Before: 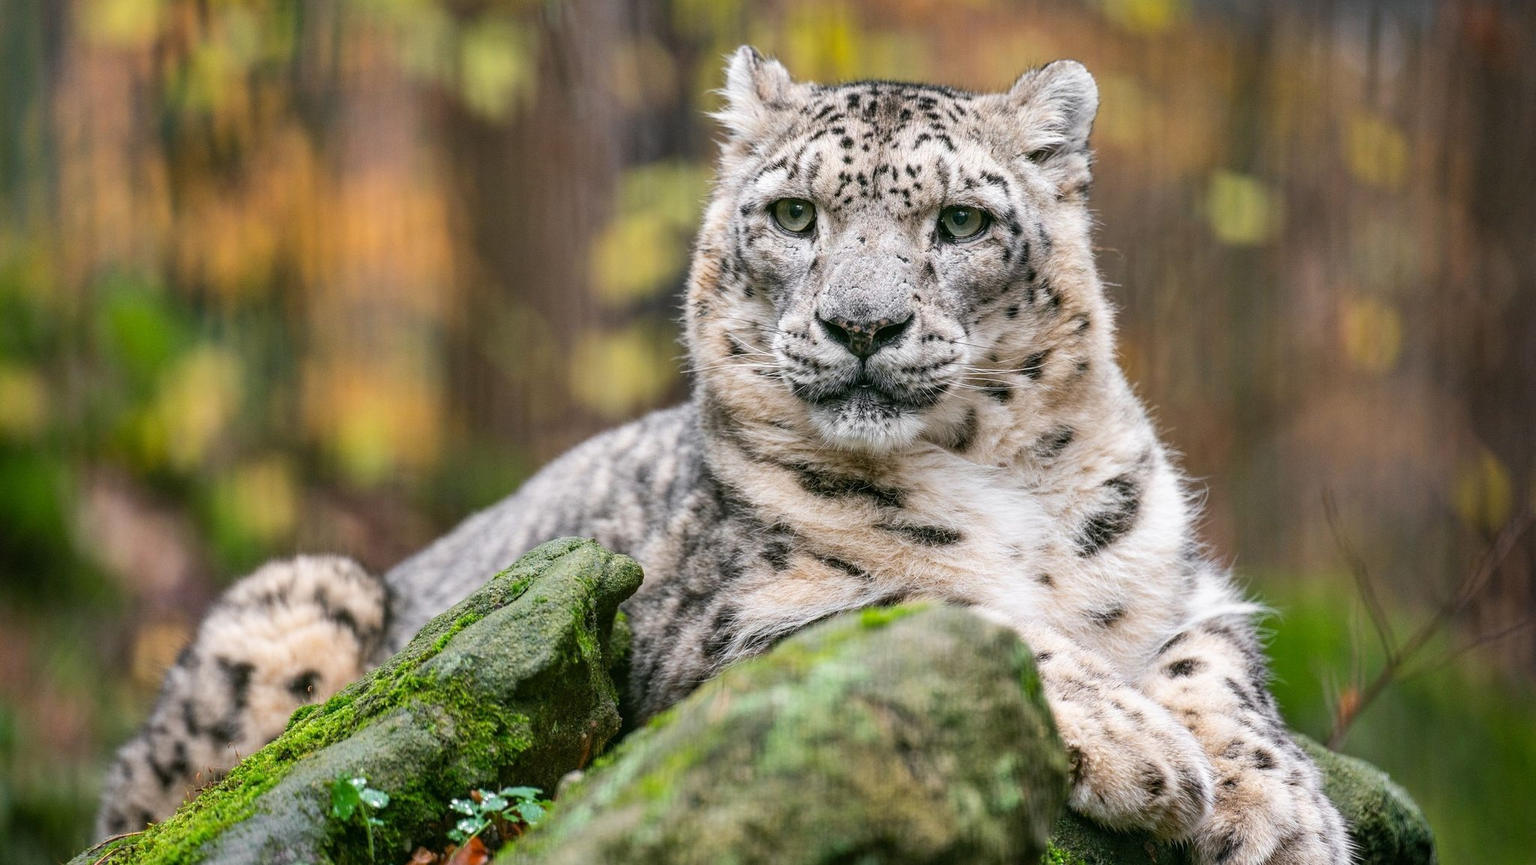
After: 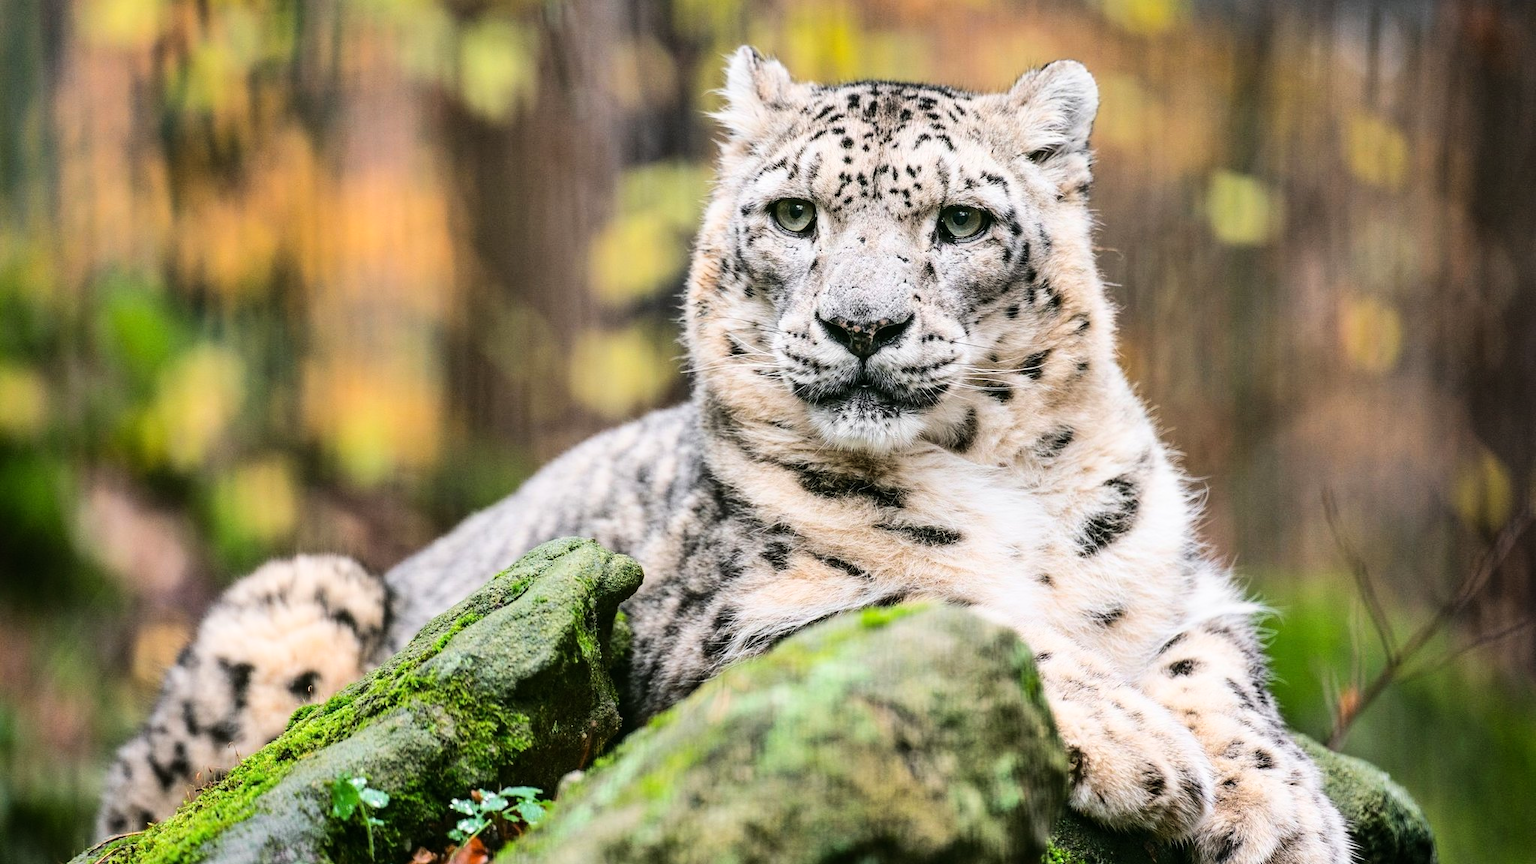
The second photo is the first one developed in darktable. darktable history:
base curve: curves: ch0 [(0, 0) (0.036, 0.025) (0.121, 0.166) (0.206, 0.329) (0.605, 0.79) (1, 1)]
